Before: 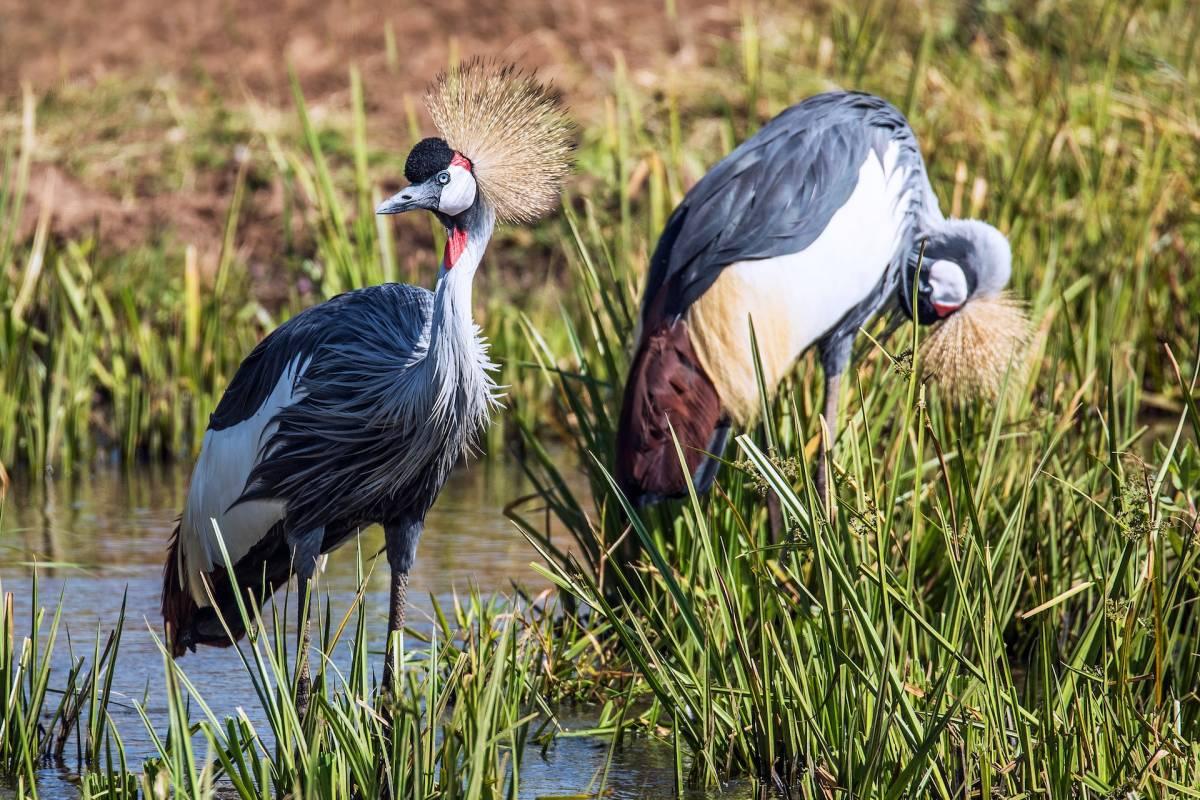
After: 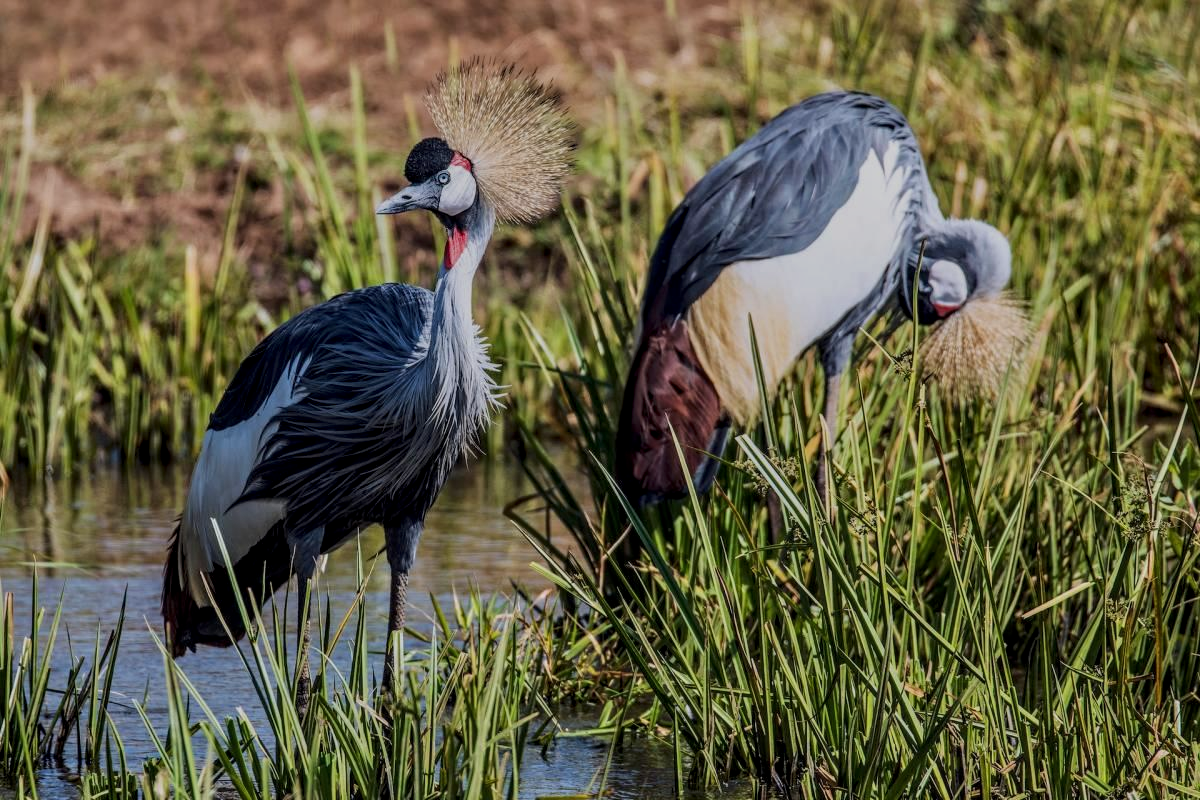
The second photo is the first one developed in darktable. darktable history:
exposure: black level correction 0, exposure 1.104 EV, compensate exposure bias true, compensate highlight preservation false
tone equalizer: -8 EV -1.97 EV, -7 EV -1.99 EV, -6 EV -1.98 EV, -5 EV -1.98 EV, -4 EV -1.96 EV, -3 EV -1.98 EV, -2 EV -1.97 EV, -1 EV -1.6 EV, +0 EV -1.97 EV, mask exposure compensation -0.513 EV
contrast brightness saturation: contrast -0.013, brightness -0.005, saturation 0.036
local contrast: detail 130%
